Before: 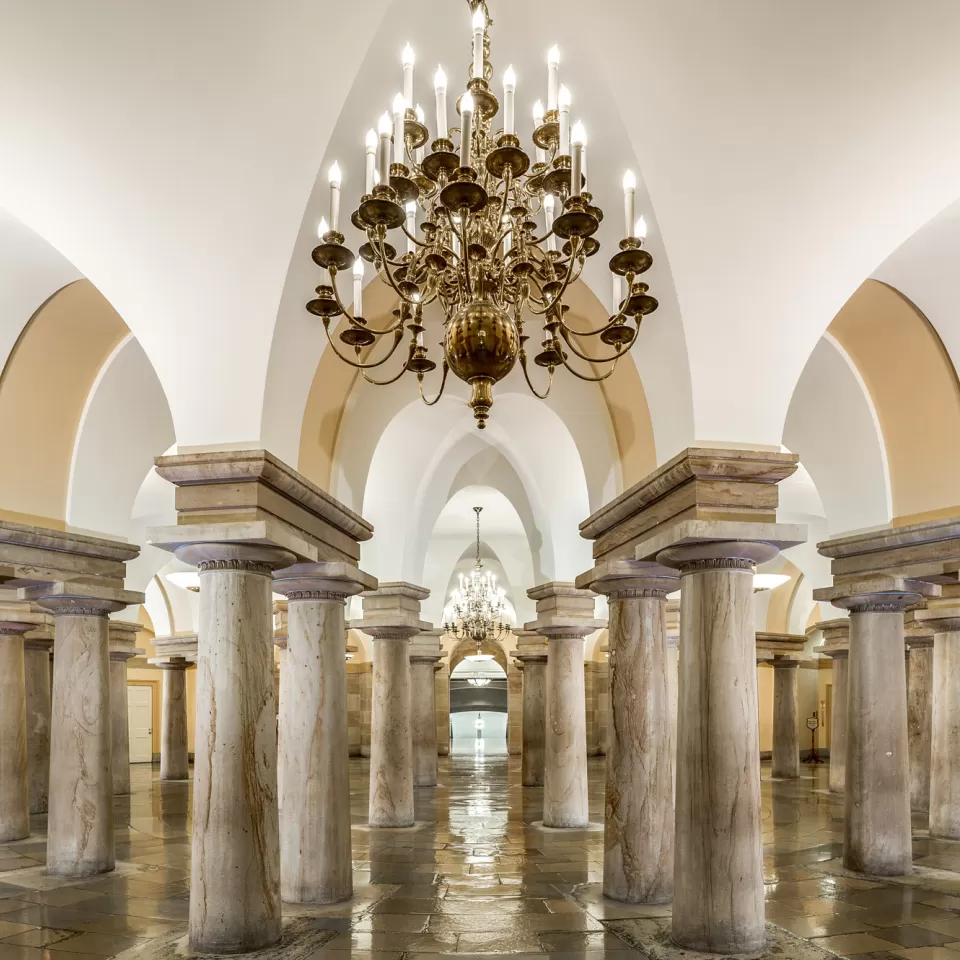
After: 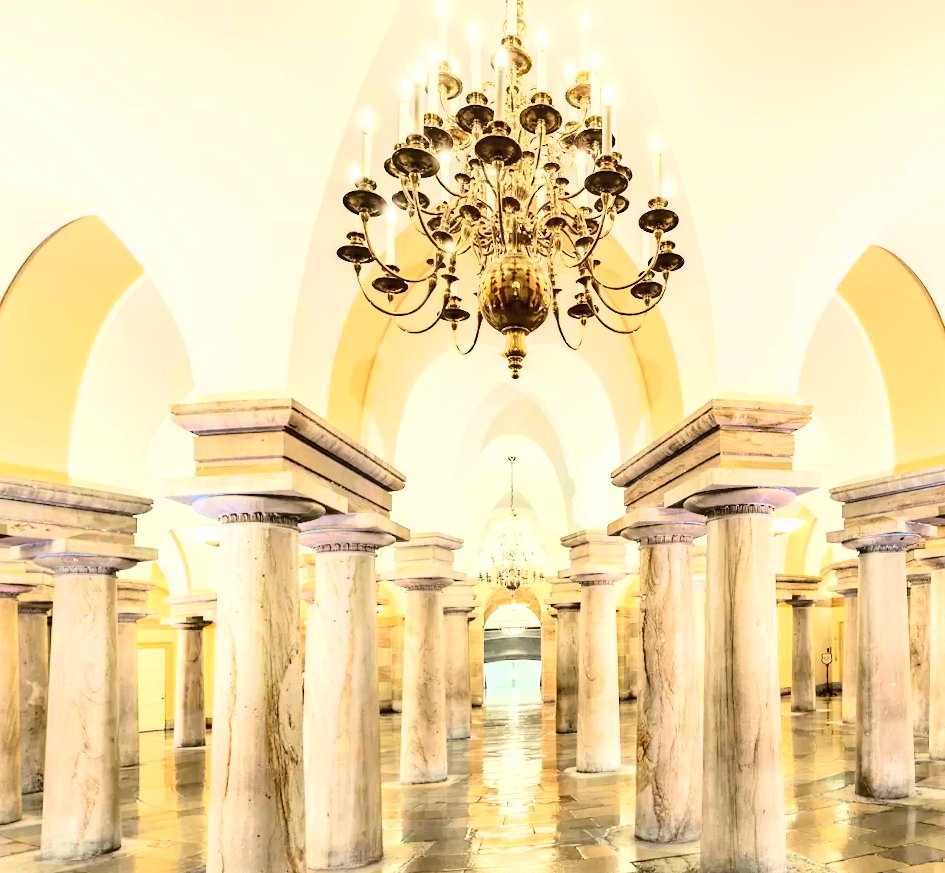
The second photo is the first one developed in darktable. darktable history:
contrast brightness saturation: brightness 0.28
rotate and perspective: rotation -0.013°, lens shift (vertical) -0.027, lens shift (horizontal) 0.178, crop left 0.016, crop right 0.989, crop top 0.082, crop bottom 0.918
exposure: exposure 1.15 EV, compensate highlight preservation false
tone curve: curves: ch0 [(0.003, 0.032) (0.037, 0.037) (0.142, 0.117) (0.279, 0.311) (0.405, 0.49) (0.526, 0.651) (0.722, 0.857) (0.875, 0.946) (1, 0.98)]; ch1 [(0, 0) (0.305, 0.325) (0.453, 0.437) (0.482, 0.473) (0.501, 0.498) (0.515, 0.523) (0.559, 0.591) (0.6, 0.659) (0.656, 0.71) (1, 1)]; ch2 [(0, 0) (0.323, 0.277) (0.424, 0.396) (0.479, 0.484) (0.499, 0.502) (0.515, 0.537) (0.564, 0.595) (0.644, 0.703) (0.742, 0.803) (1, 1)], color space Lab, independent channels, preserve colors none
haze removal: compatibility mode true, adaptive false
shadows and highlights: highlights color adjustment 0%, low approximation 0.01, soften with gaussian
